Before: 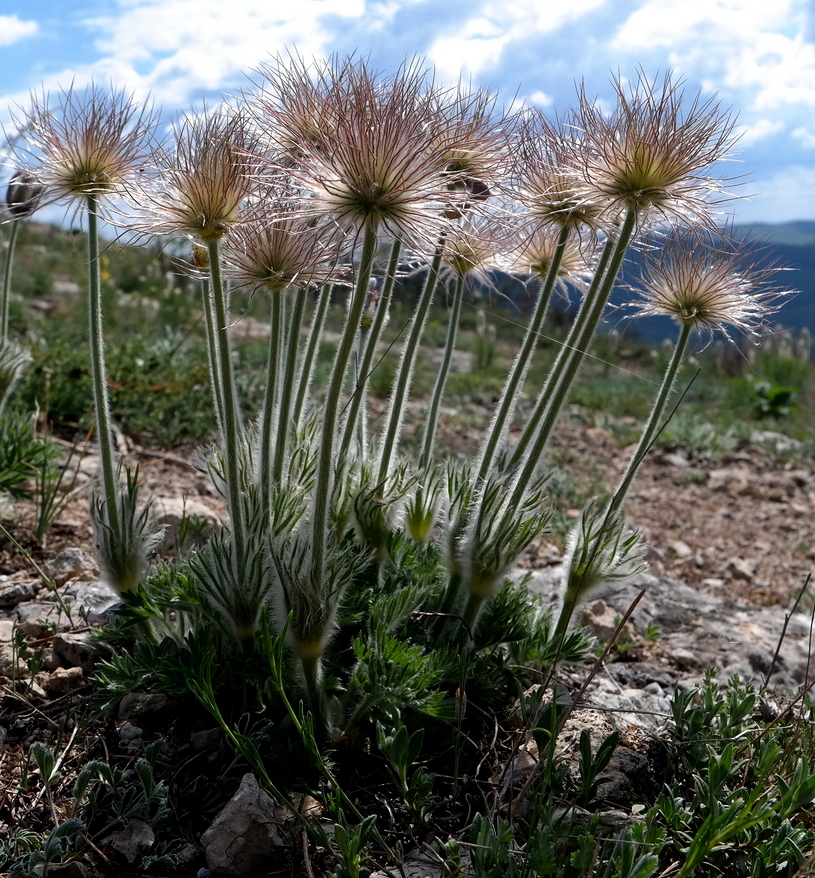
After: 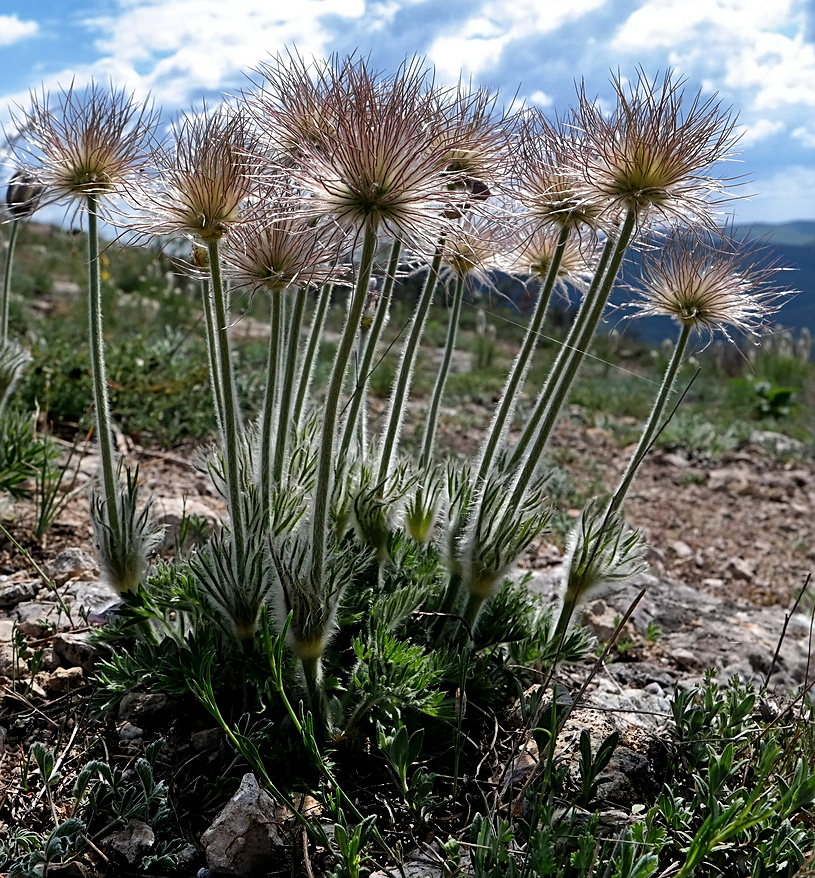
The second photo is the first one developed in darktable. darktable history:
shadows and highlights: highlights color adjustment 46.86%, soften with gaussian
sharpen: on, module defaults
